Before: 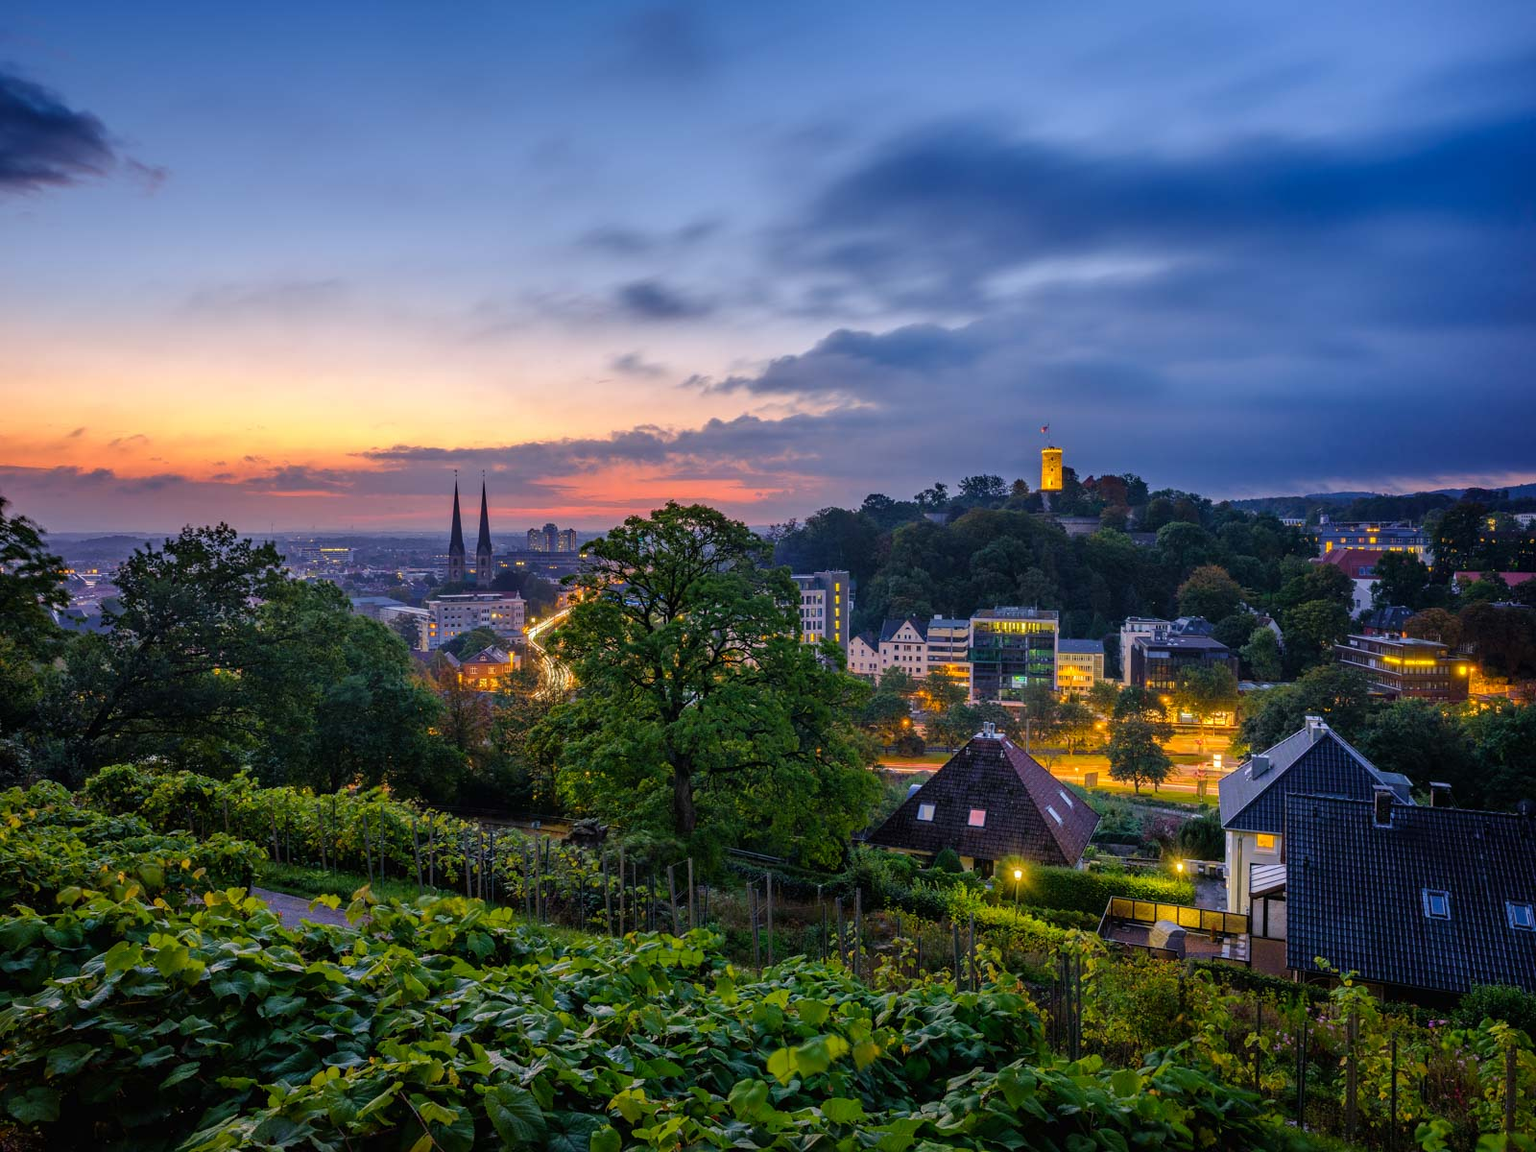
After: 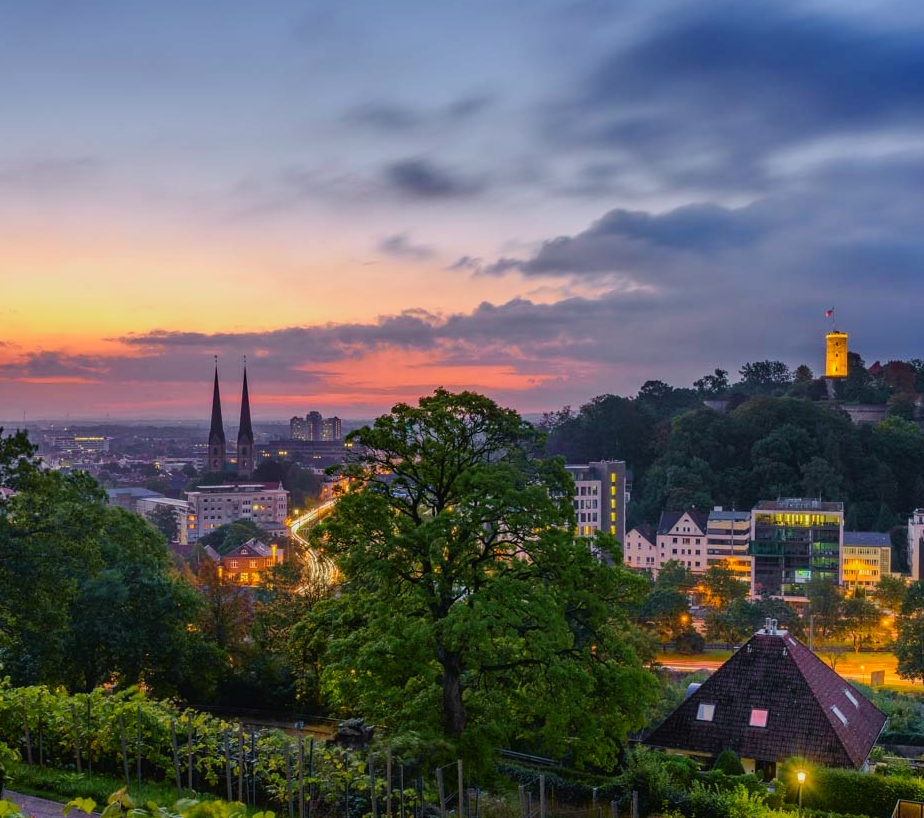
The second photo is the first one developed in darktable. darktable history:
crop: left 16.202%, top 11.208%, right 26.045%, bottom 20.557%
tone curve: curves: ch0 [(0, 0.014) (0.036, 0.047) (0.15, 0.156) (0.27, 0.258) (0.511, 0.506) (0.761, 0.741) (1, 0.919)]; ch1 [(0, 0) (0.179, 0.173) (0.322, 0.32) (0.429, 0.431) (0.502, 0.5) (0.519, 0.522) (0.562, 0.575) (0.631, 0.65) (0.72, 0.692) (1, 1)]; ch2 [(0, 0) (0.29, 0.295) (0.404, 0.436) (0.497, 0.498) (0.533, 0.556) (0.599, 0.607) (0.696, 0.707) (1, 1)], color space Lab, independent channels, preserve colors none
